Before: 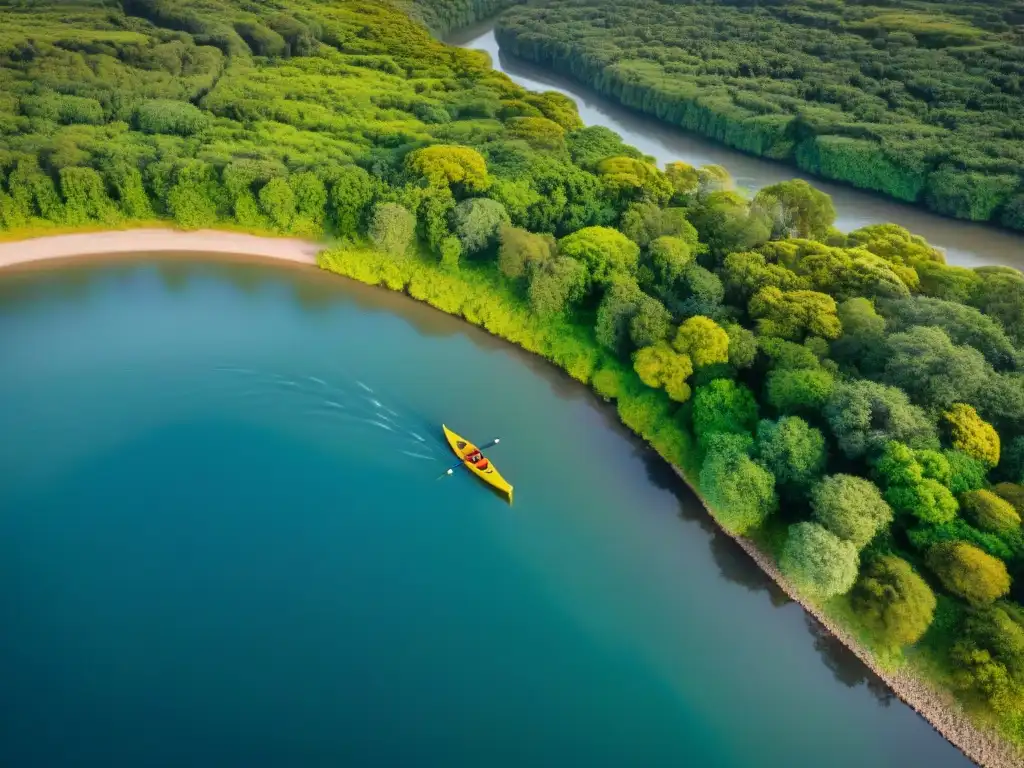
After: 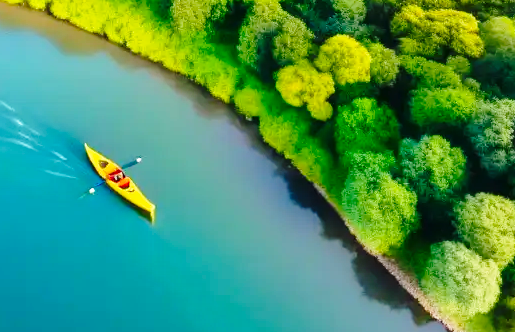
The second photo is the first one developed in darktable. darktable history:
contrast brightness saturation: contrast 0.04, saturation 0.16
crop: left 35.03%, top 36.625%, right 14.663%, bottom 20.057%
base curve: curves: ch0 [(0, 0) (0.028, 0.03) (0.121, 0.232) (0.46, 0.748) (0.859, 0.968) (1, 1)], preserve colors none
